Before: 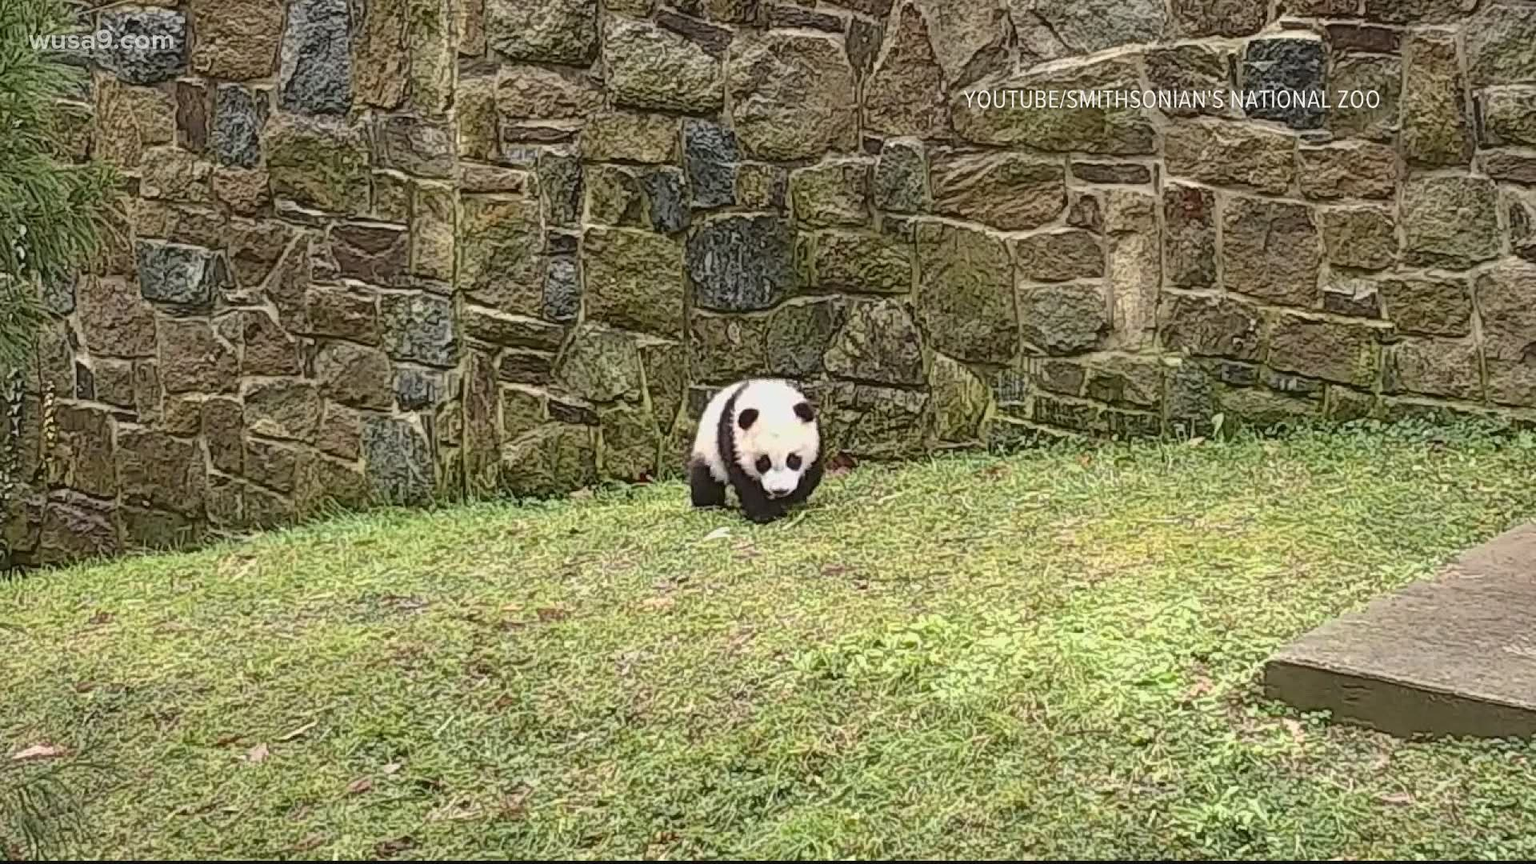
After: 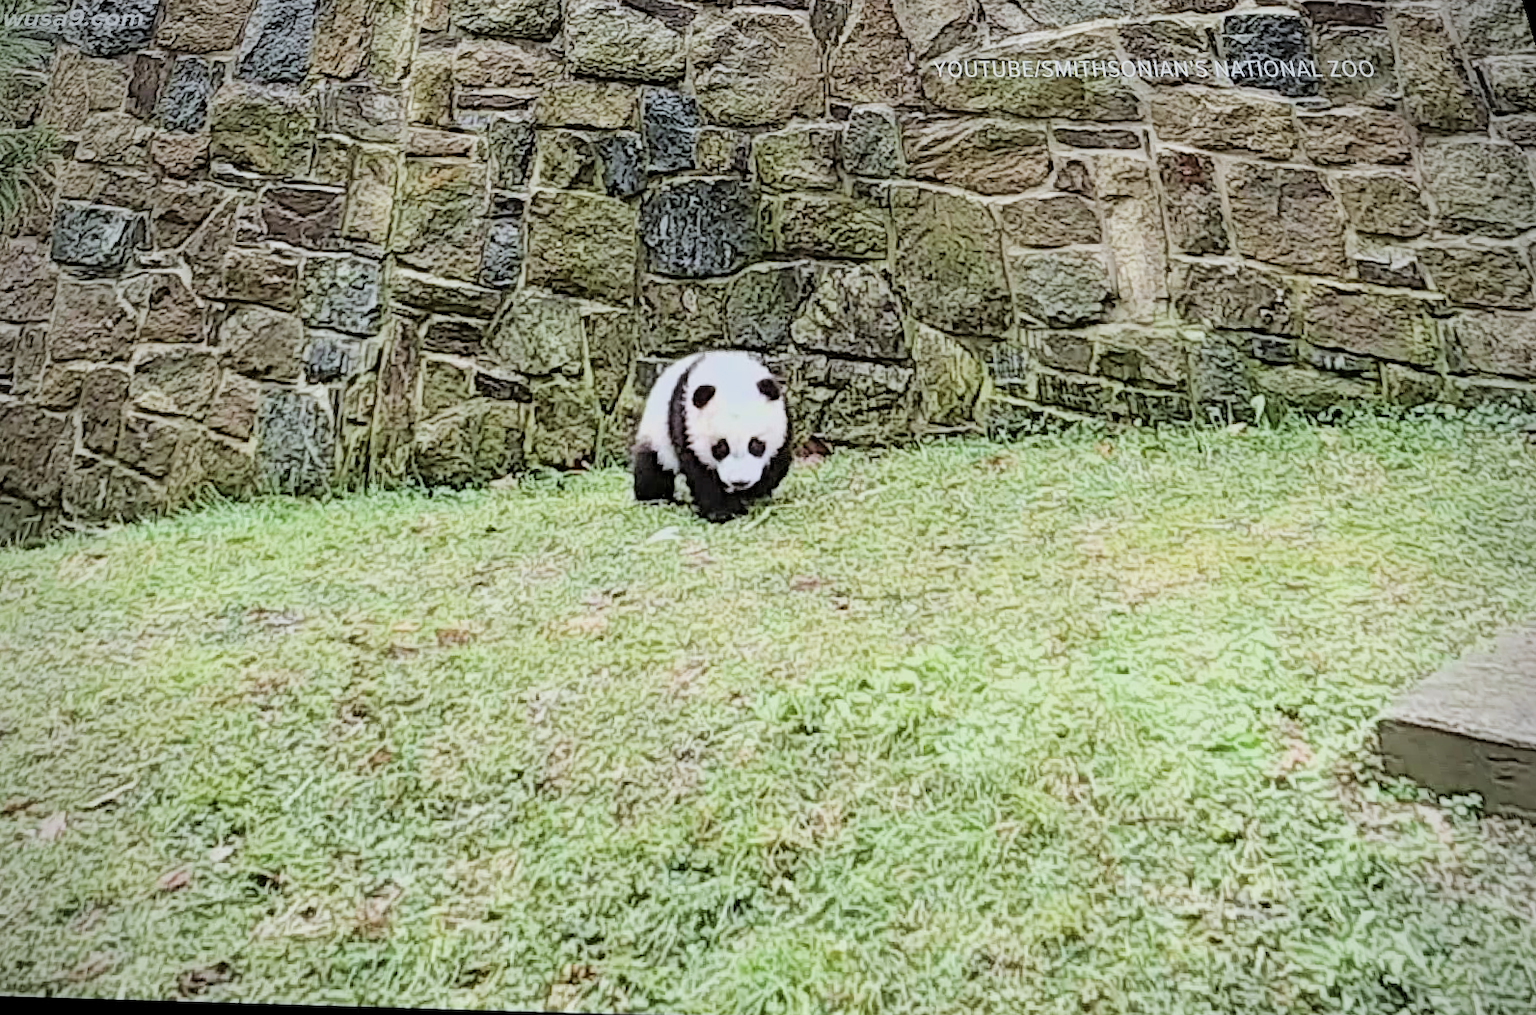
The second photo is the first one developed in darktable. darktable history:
filmic rgb: black relative exposure -4.14 EV, white relative exposure 5.1 EV, hardness 2.11, contrast 1.165
rotate and perspective: rotation 0.72°, lens shift (vertical) -0.352, lens shift (horizontal) -0.051, crop left 0.152, crop right 0.859, crop top 0.019, crop bottom 0.964
vignetting: fall-off radius 60.92%
exposure: exposure 0.722 EV, compensate highlight preservation false
color calibration: x 0.37, y 0.382, temperature 4313.32 K
